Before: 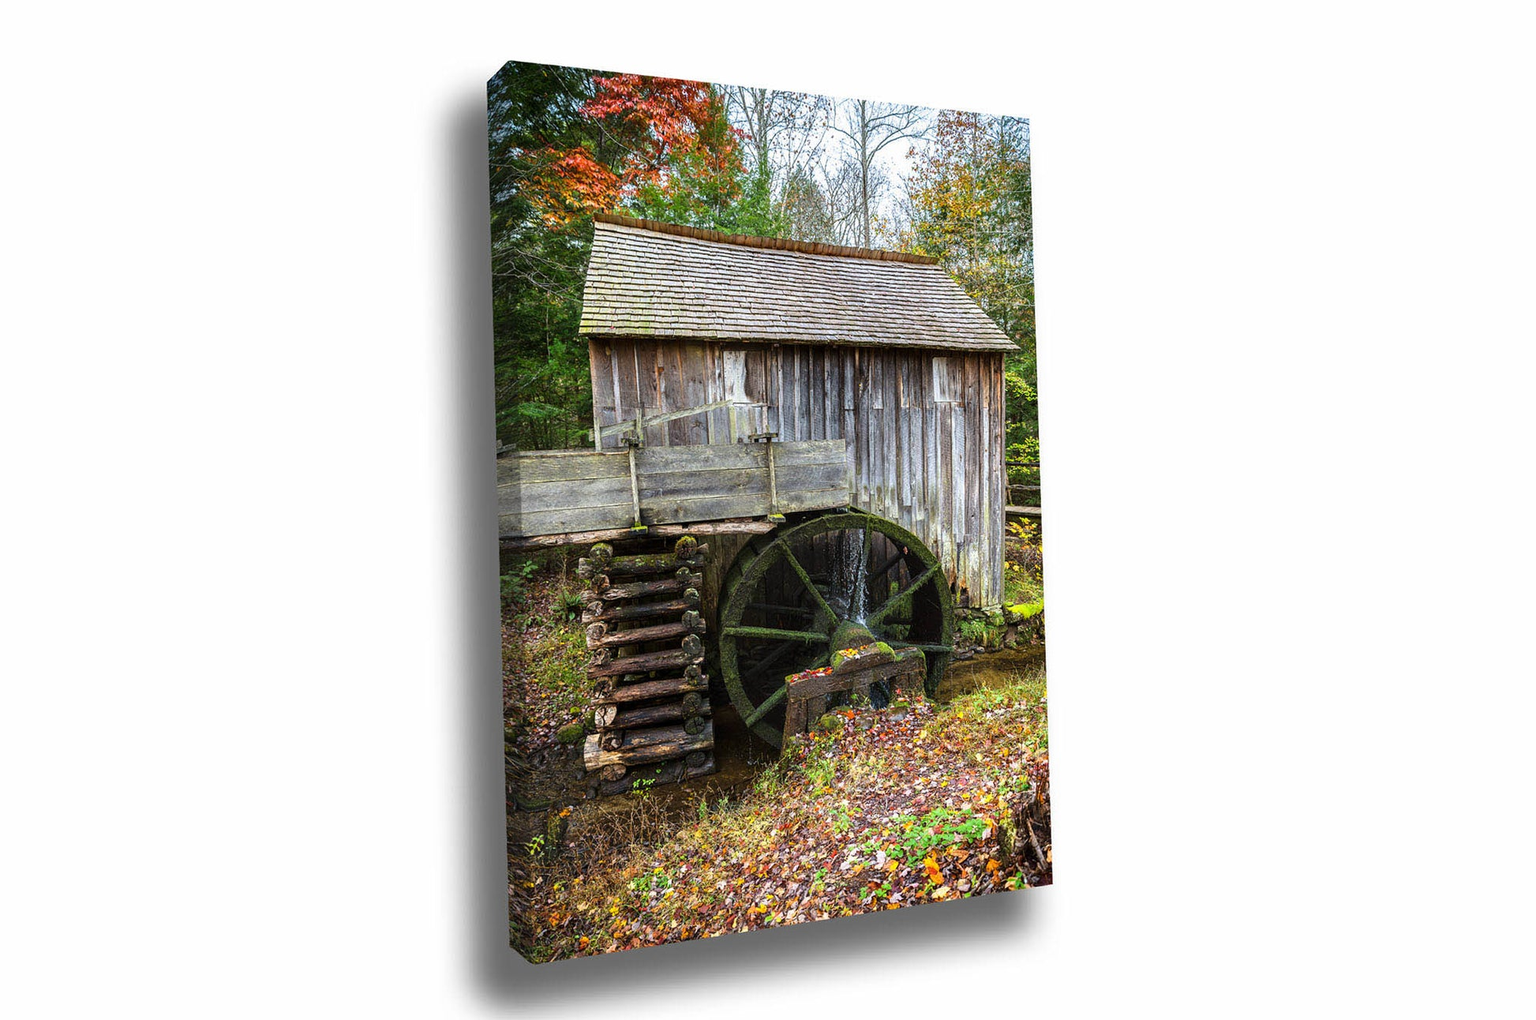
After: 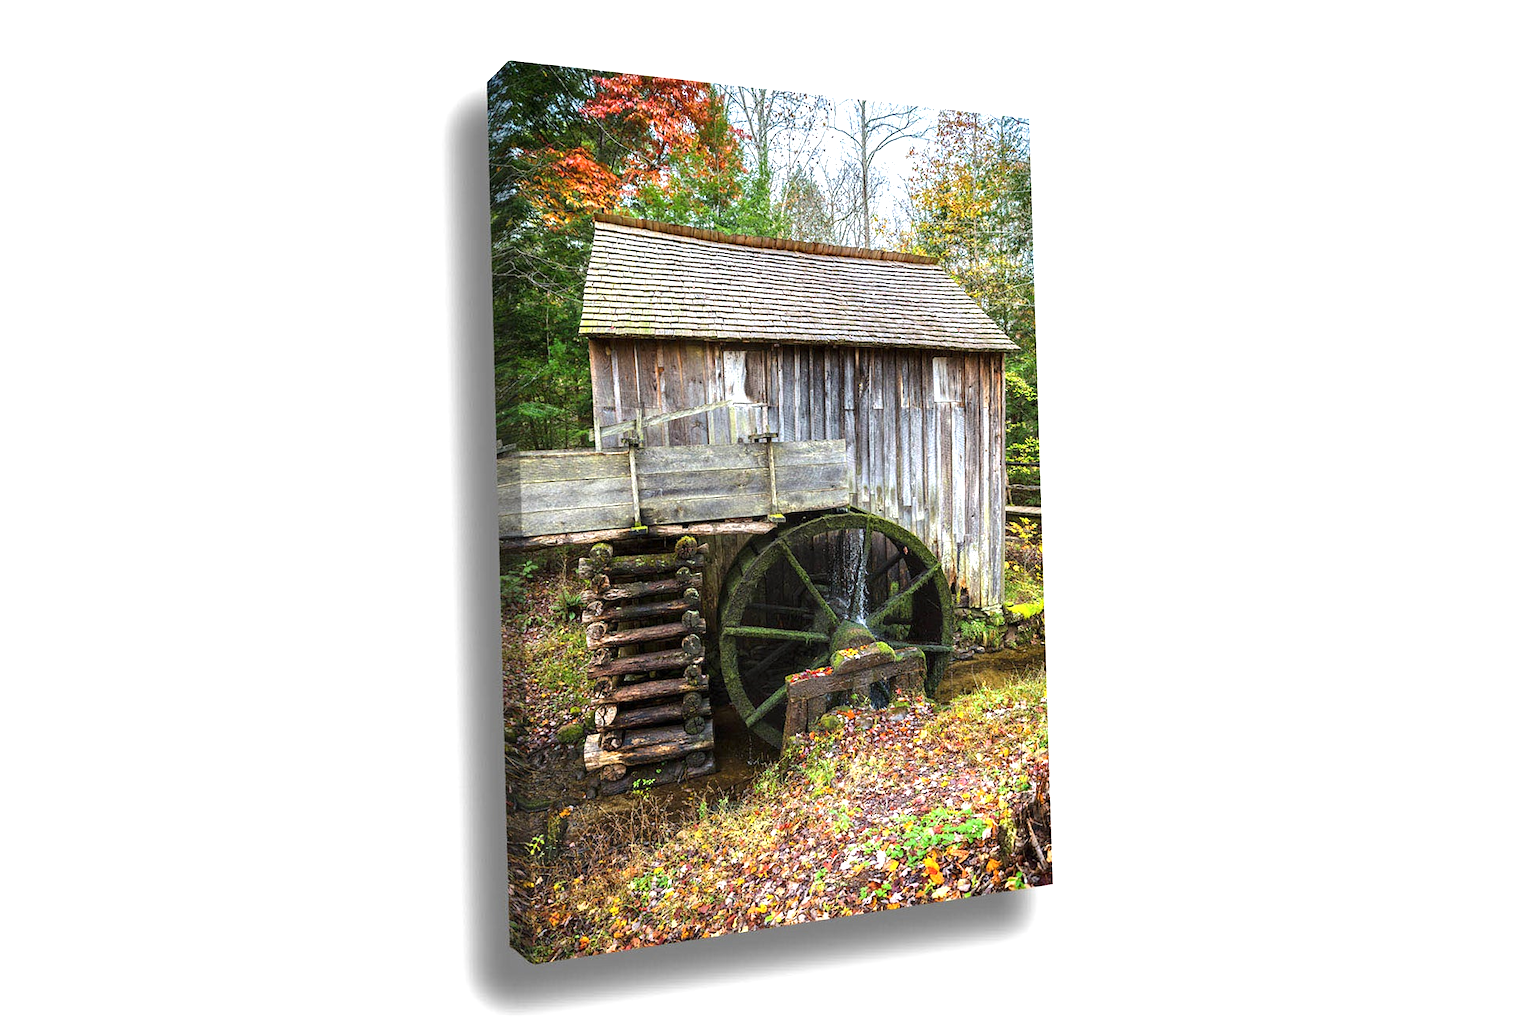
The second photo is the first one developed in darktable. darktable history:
exposure: exposure 0.605 EV, compensate highlight preservation false
color correction: highlights b* -0.023, saturation 0.981
